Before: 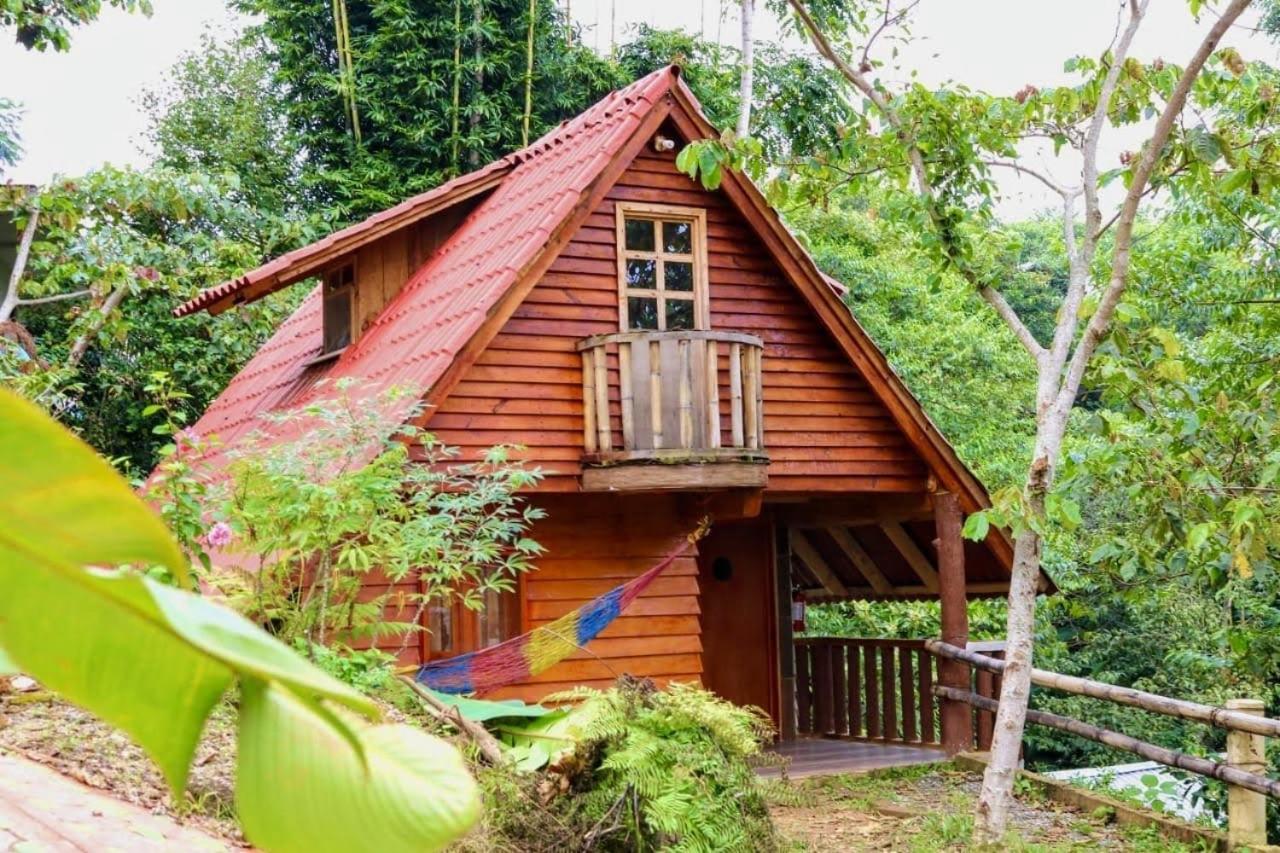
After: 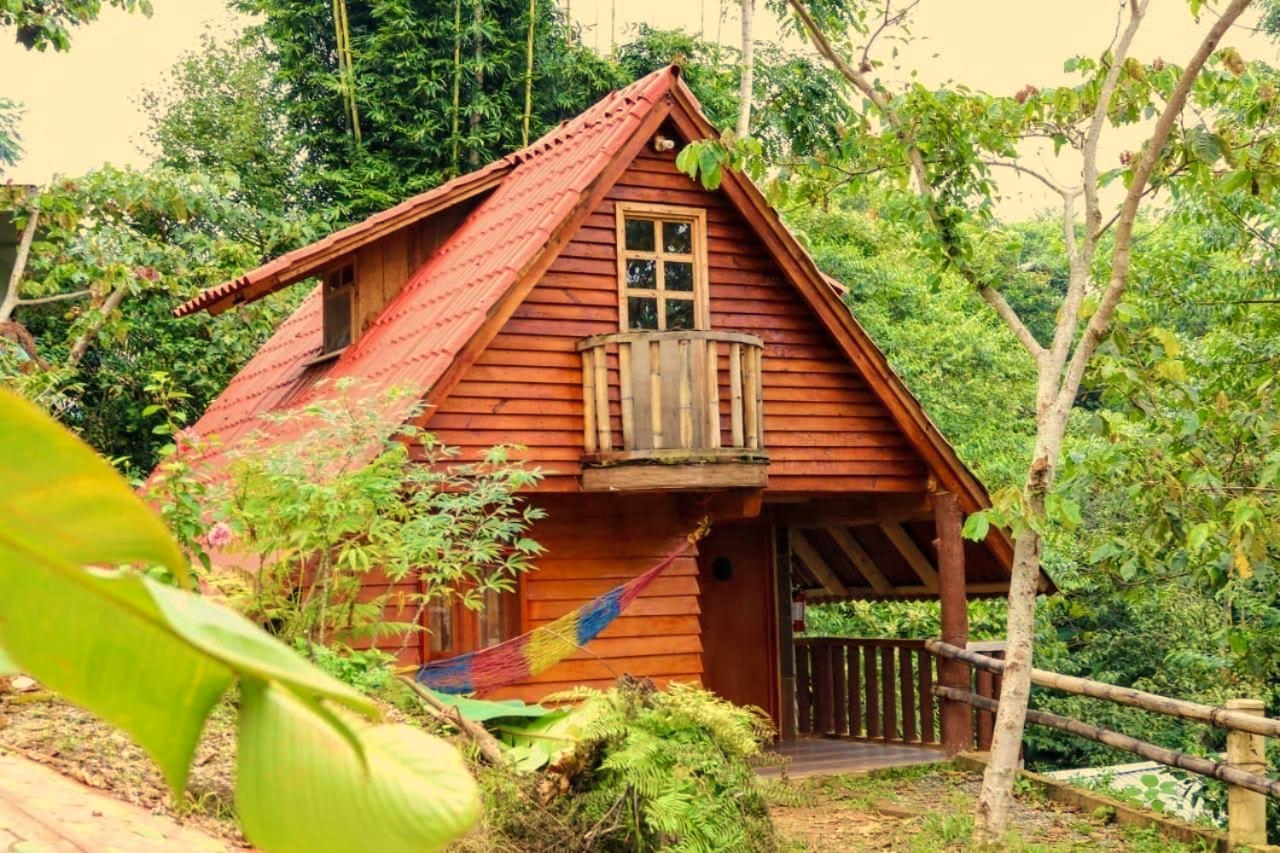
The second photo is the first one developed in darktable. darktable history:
shadows and highlights: shadows 25, highlights -25
white balance: red 1.08, blue 0.791
